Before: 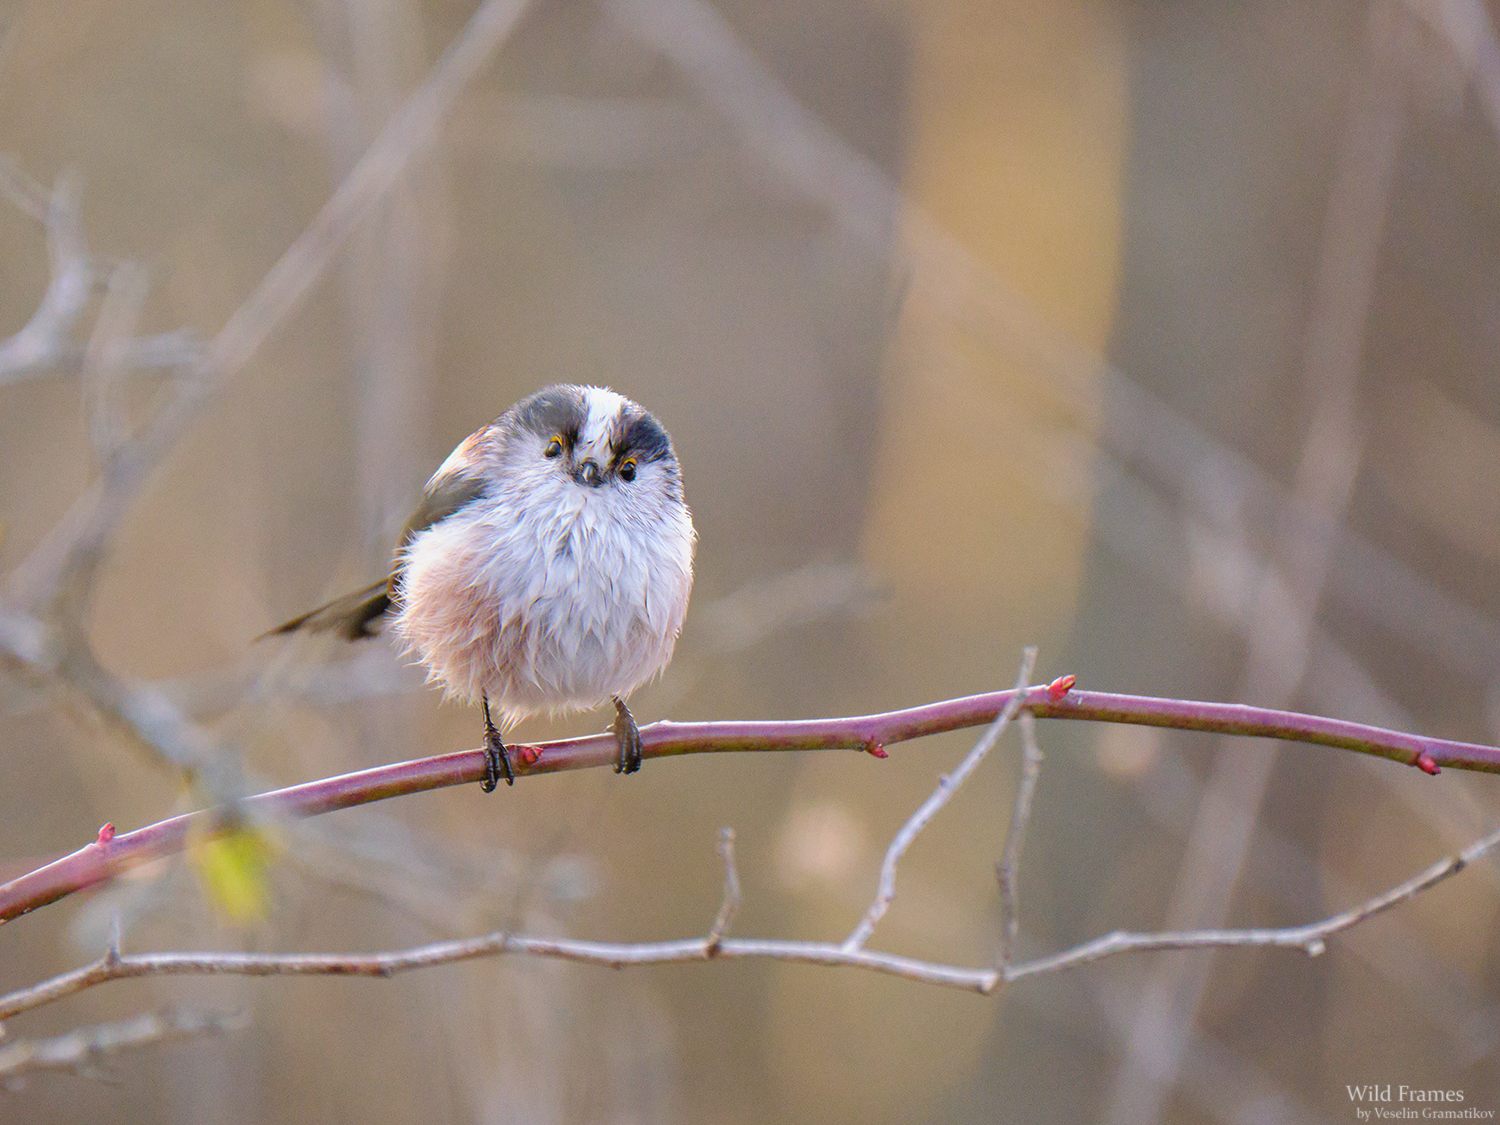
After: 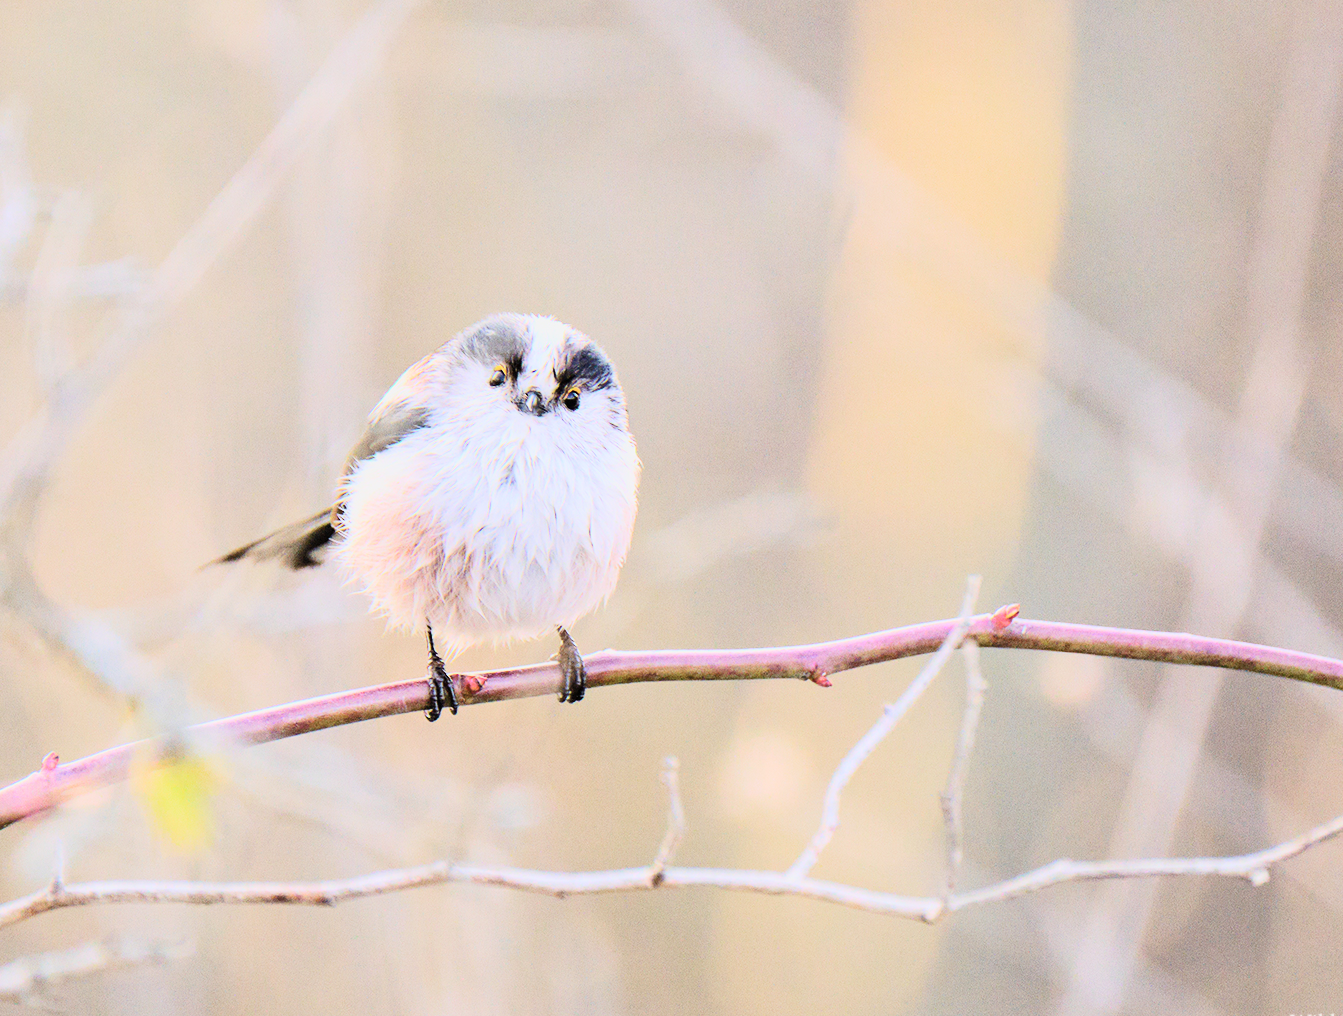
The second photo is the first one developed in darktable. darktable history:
filmic rgb: black relative exposure -7.65 EV, white relative exposure 4.56 EV, hardness 3.61
crop: left 3.776%, top 6.366%, right 6.657%, bottom 3.235%
tone curve: curves: ch0 [(0, 0) (0.003, 0.004) (0.011, 0.015) (0.025, 0.034) (0.044, 0.061) (0.069, 0.095) (0.1, 0.137) (0.136, 0.186) (0.177, 0.243) (0.224, 0.307) (0.277, 0.416) (0.335, 0.533) (0.399, 0.641) (0.468, 0.748) (0.543, 0.829) (0.623, 0.886) (0.709, 0.924) (0.801, 0.951) (0.898, 0.975) (1, 1)], color space Lab, independent channels, preserve colors none
